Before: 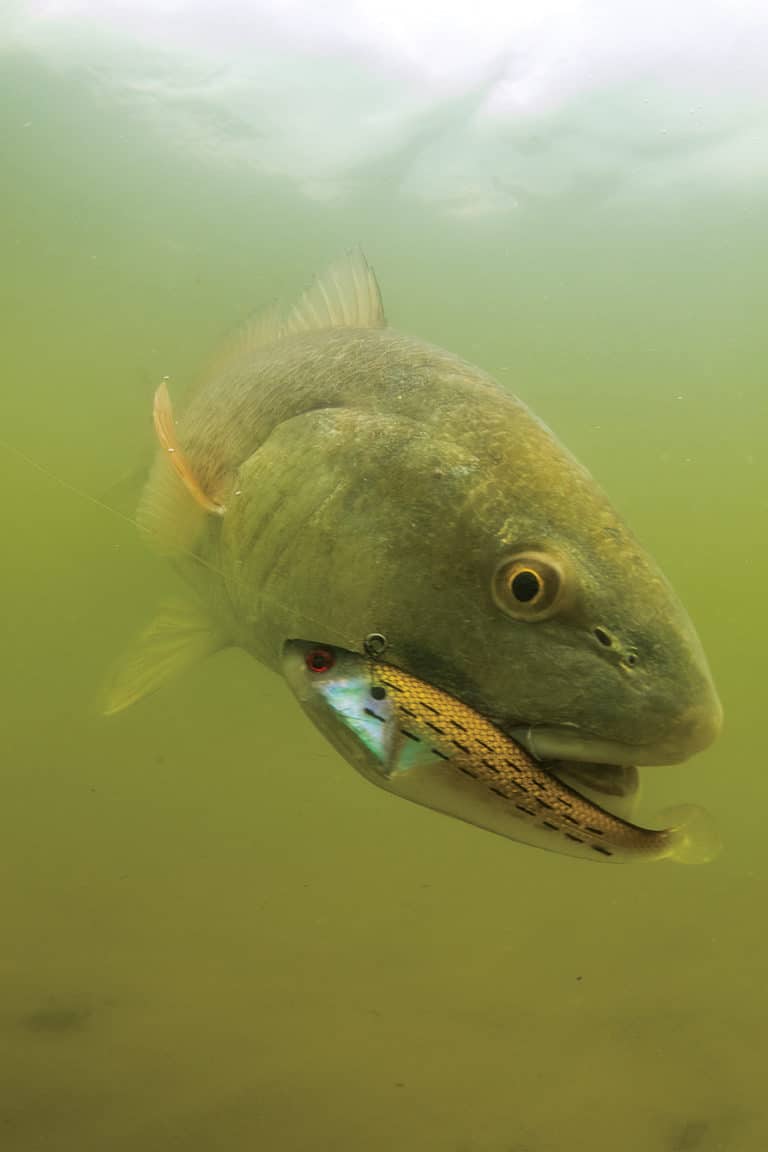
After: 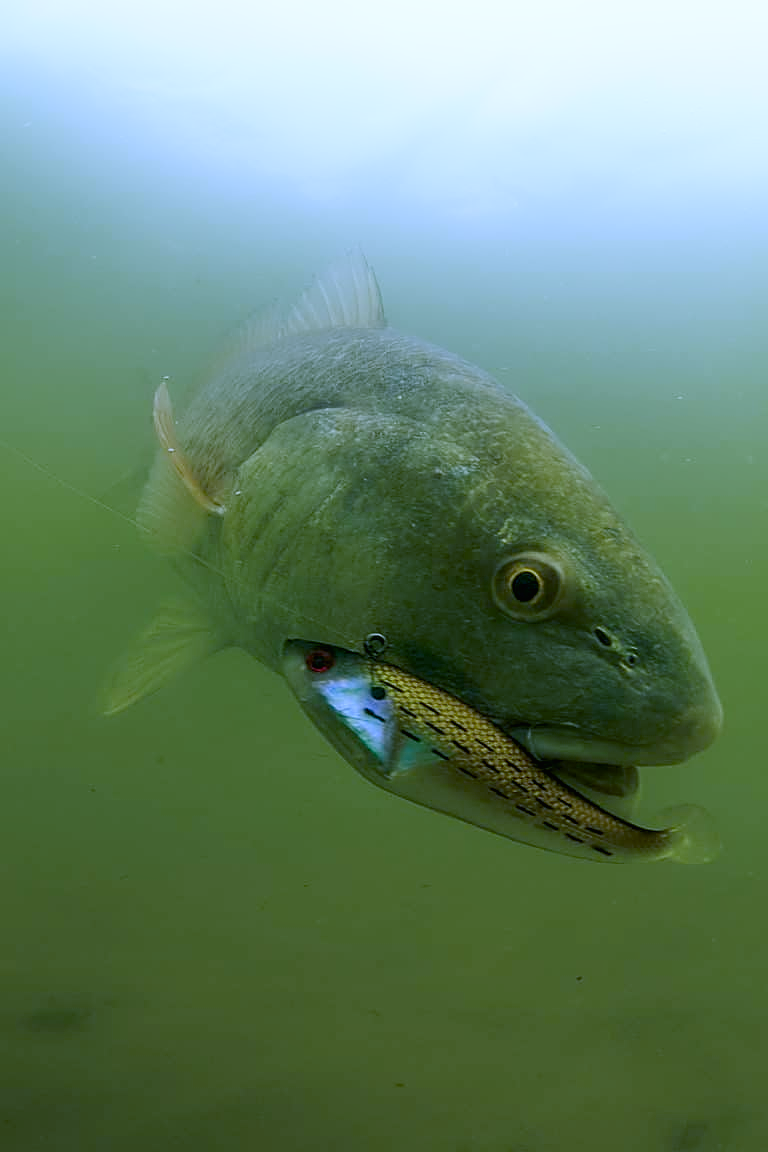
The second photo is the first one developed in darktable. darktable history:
white balance: red 0.766, blue 1.537
shadows and highlights: shadows -21.3, highlights 100, soften with gaussian
sharpen: on, module defaults
tone equalizer: -8 EV -0.417 EV, -7 EV -0.389 EV, -6 EV -0.333 EV, -5 EV -0.222 EV, -3 EV 0.222 EV, -2 EV 0.333 EV, -1 EV 0.389 EV, +0 EV 0.417 EV, edges refinement/feathering 500, mask exposure compensation -1.57 EV, preserve details no
color balance rgb: shadows lift › chroma 1%, shadows lift › hue 113°, highlights gain › chroma 0.2%, highlights gain › hue 333°, perceptual saturation grading › global saturation 20%, perceptual saturation grading › highlights -50%, perceptual saturation grading › shadows 25%, contrast -10%
exposure: black level correction 0.009, exposure -0.637 EV, compensate highlight preservation false
contrast brightness saturation: contrast -0.02, brightness -0.01, saturation 0.03
